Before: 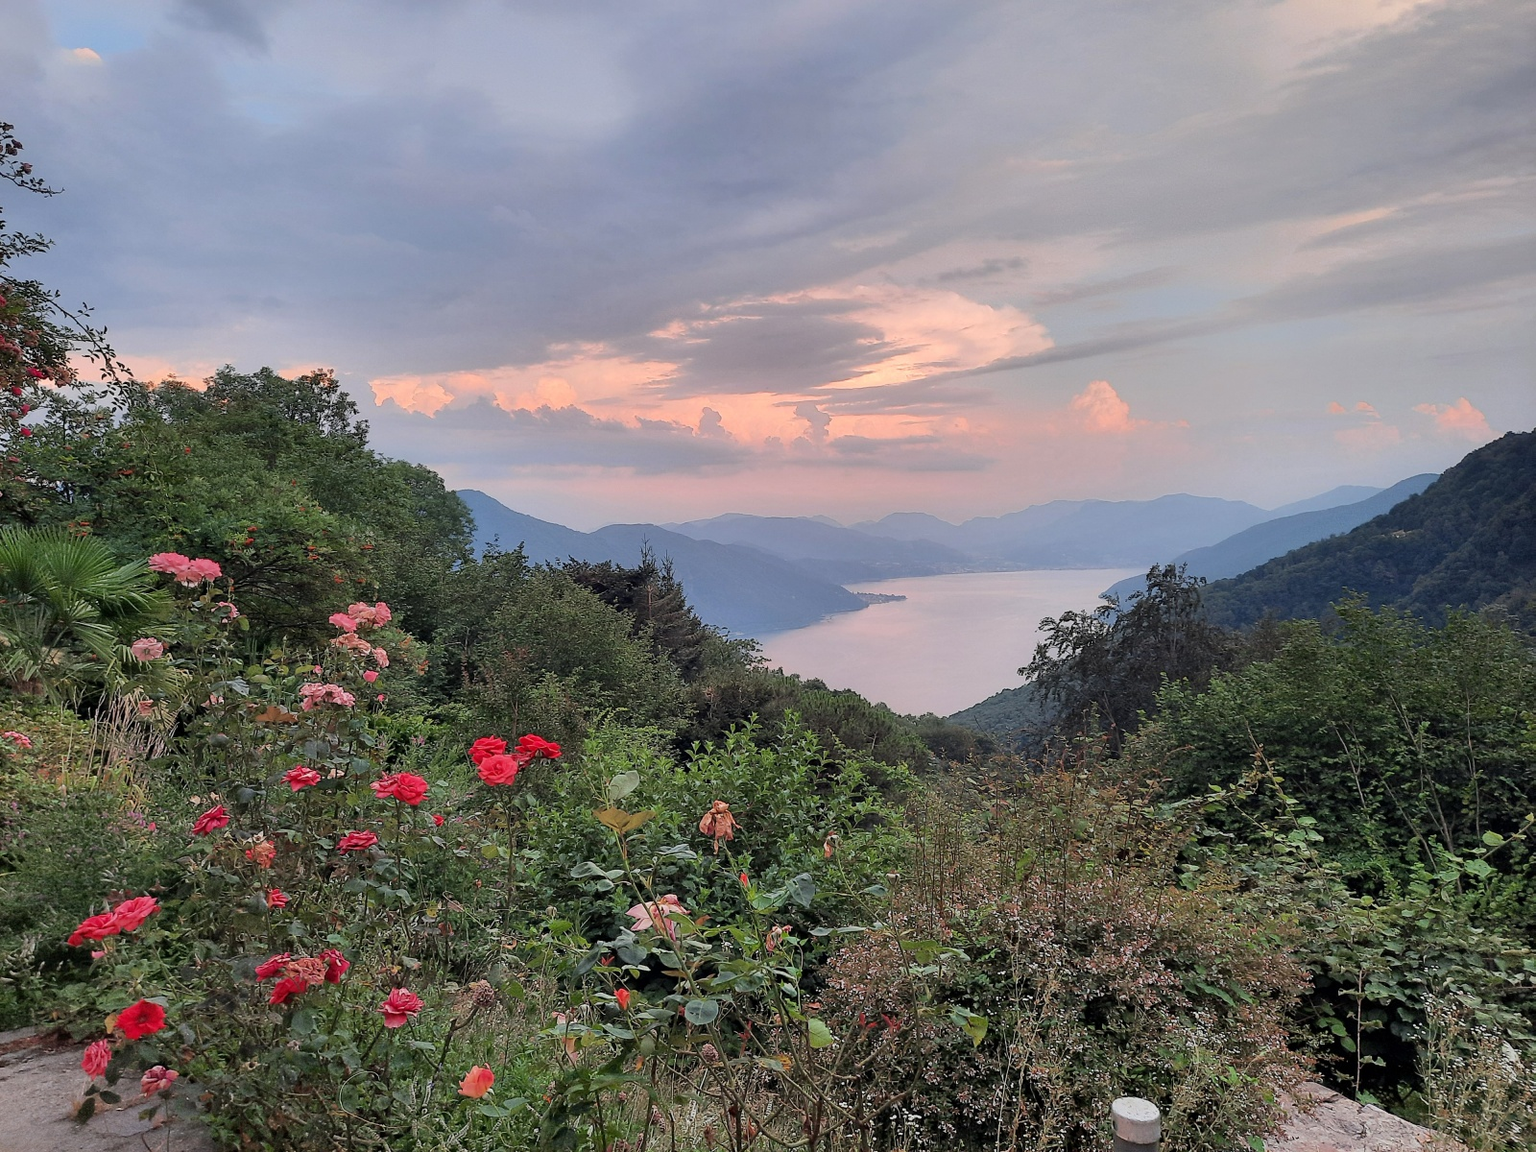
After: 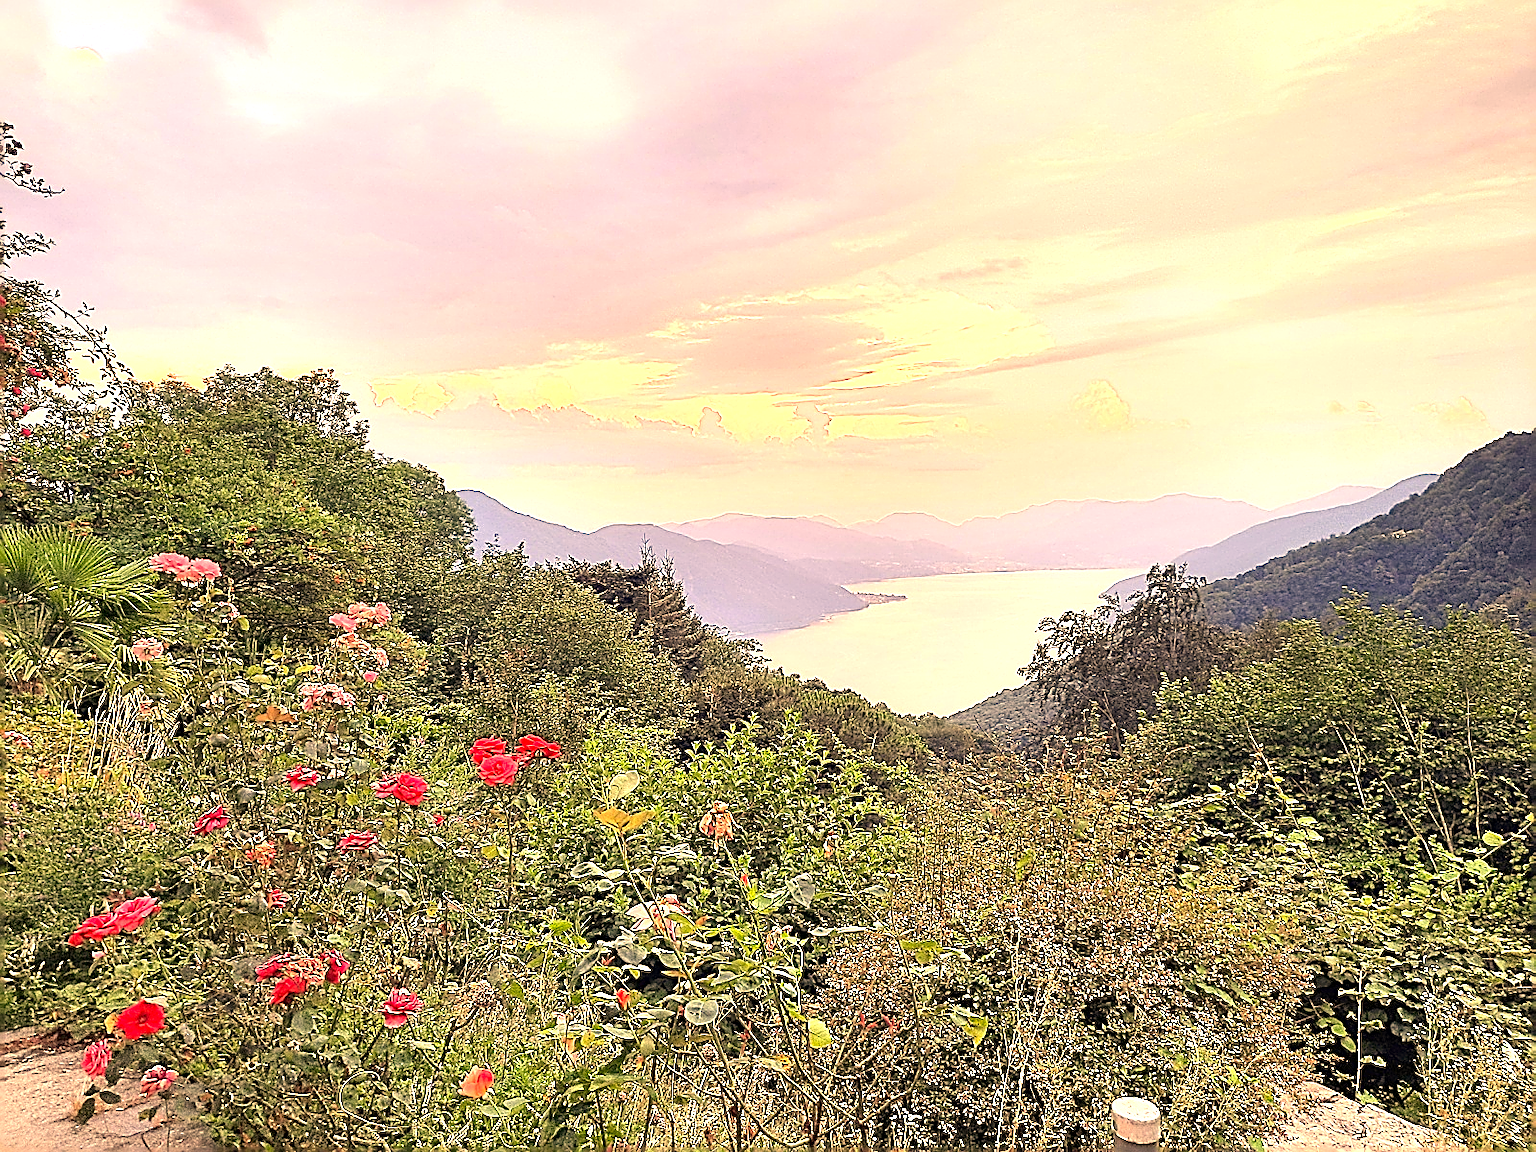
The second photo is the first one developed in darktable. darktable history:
exposure: black level correction 0, exposure 1.362 EV, compensate highlight preservation false
sharpen: amount 1.99
color correction: highlights a* 14.96, highlights b* 31.63
contrast brightness saturation: contrast 0.046, brightness 0.065, saturation 0.009
